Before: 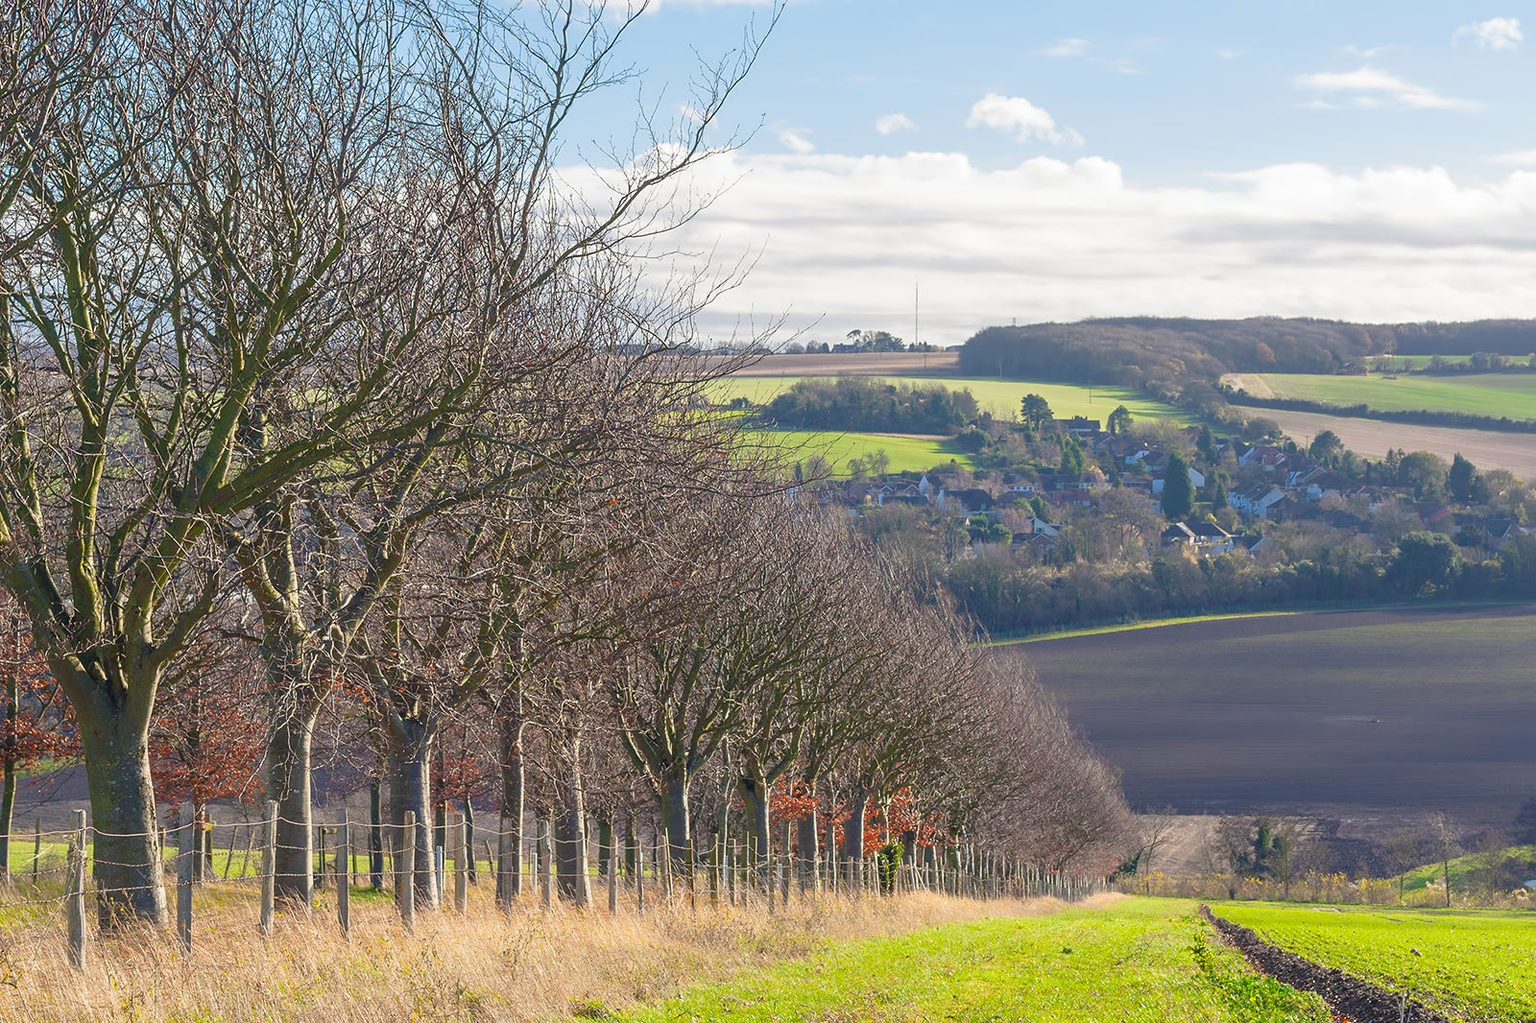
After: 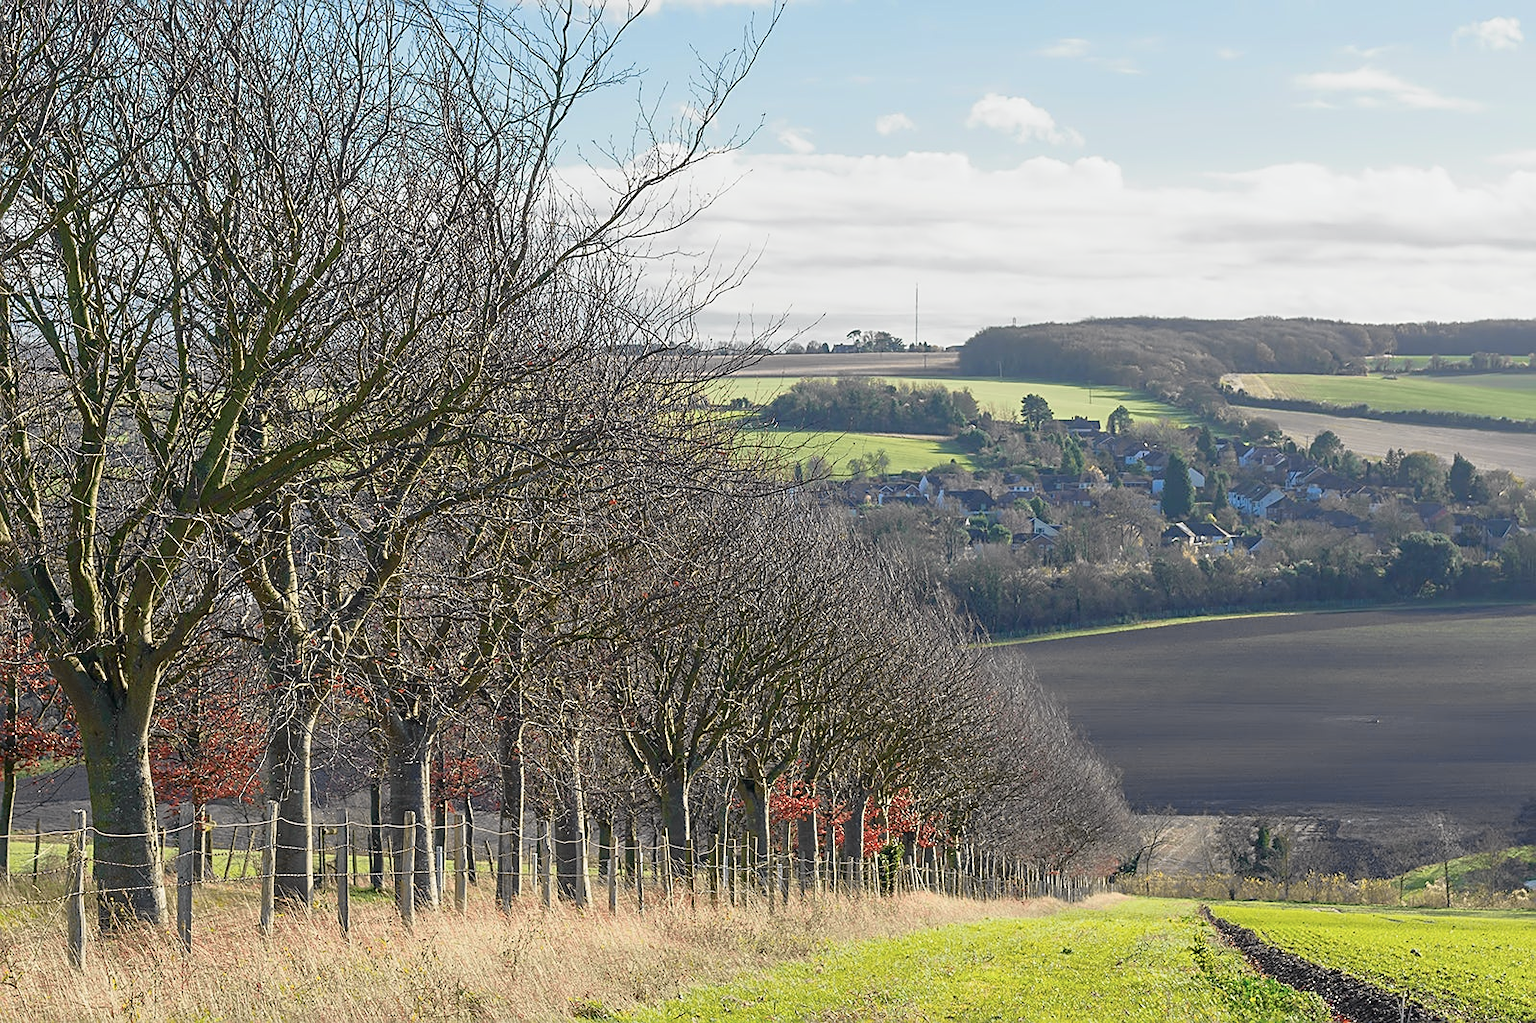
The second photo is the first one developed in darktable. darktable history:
sharpen: on, module defaults
tone curve: curves: ch0 [(0, 0) (0.058, 0.037) (0.214, 0.183) (0.304, 0.288) (0.561, 0.554) (0.687, 0.677) (0.768, 0.768) (0.858, 0.861) (0.987, 0.945)]; ch1 [(0, 0) (0.172, 0.123) (0.312, 0.296) (0.432, 0.448) (0.471, 0.469) (0.502, 0.5) (0.521, 0.505) (0.565, 0.569) (0.663, 0.663) (0.703, 0.721) (0.857, 0.917) (1, 1)]; ch2 [(0, 0) (0.411, 0.424) (0.485, 0.497) (0.502, 0.5) (0.517, 0.511) (0.556, 0.562) (0.626, 0.594) (0.709, 0.661) (1, 1)], color space Lab, independent channels, preserve colors none
white balance: emerald 1
